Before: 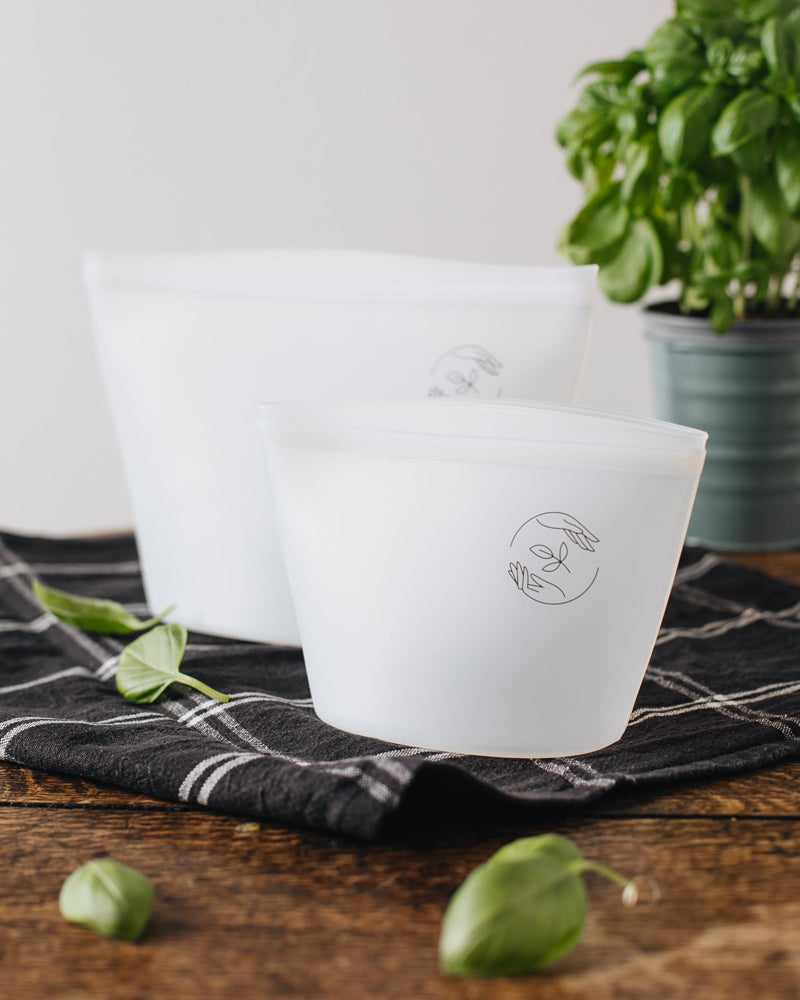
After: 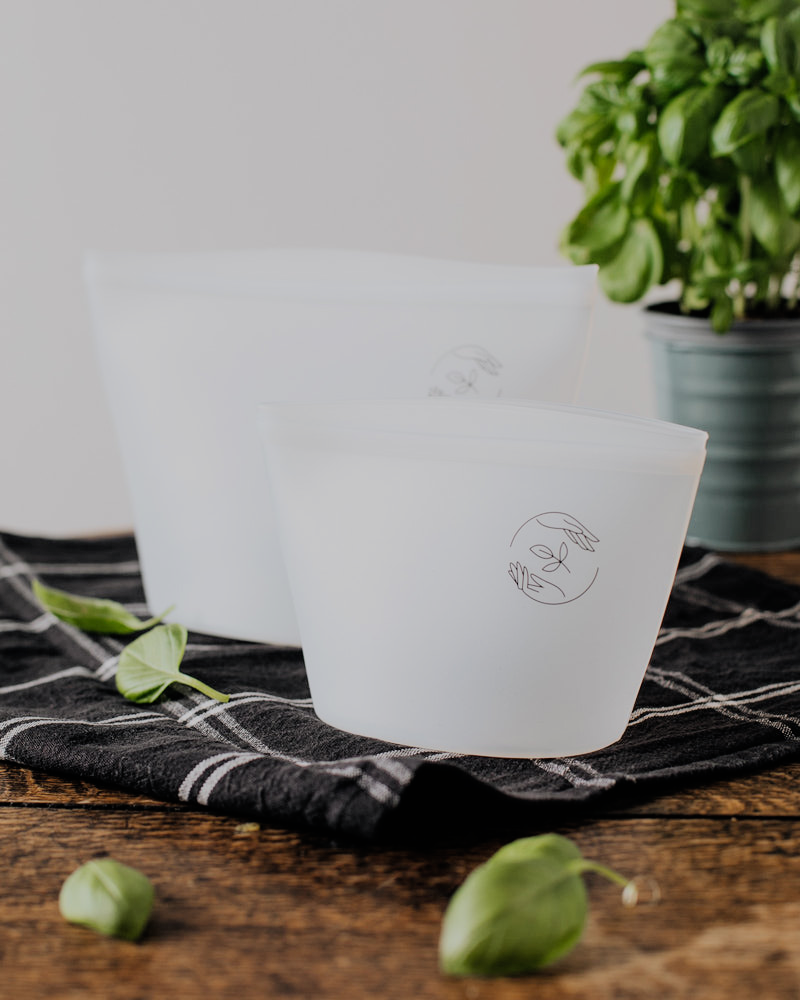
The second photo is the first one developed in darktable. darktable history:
filmic rgb: black relative exposure -7.09 EV, white relative exposure 5.39 EV, hardness 3.03, color science v6 (2022), iterations of high-quality reconstruction 0
